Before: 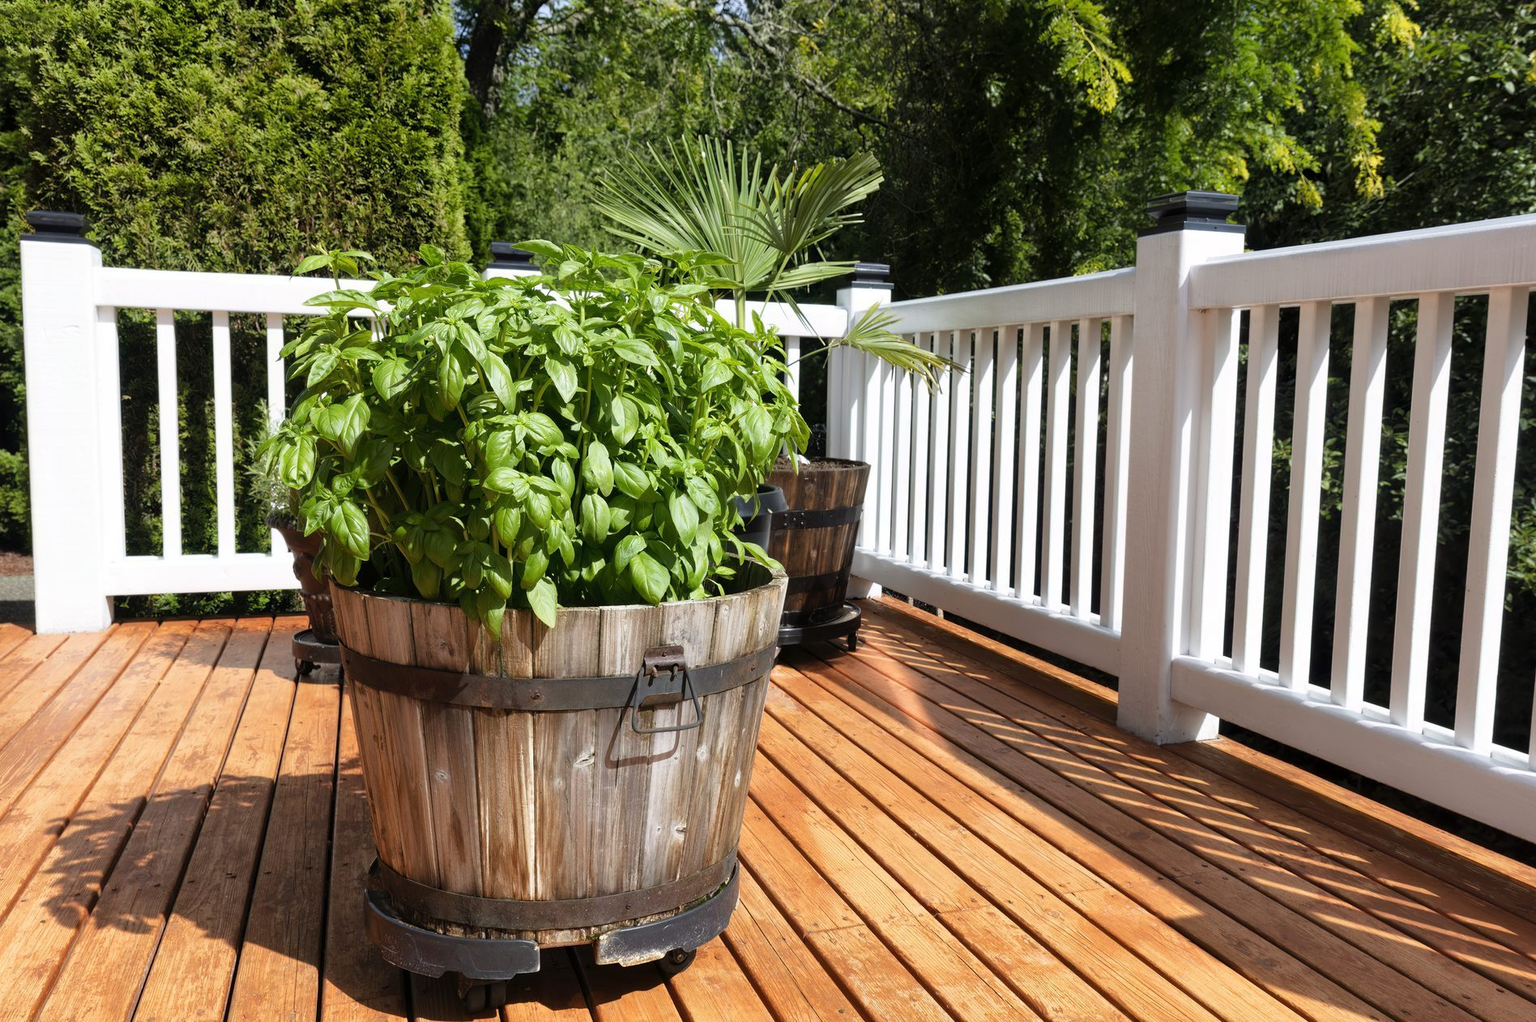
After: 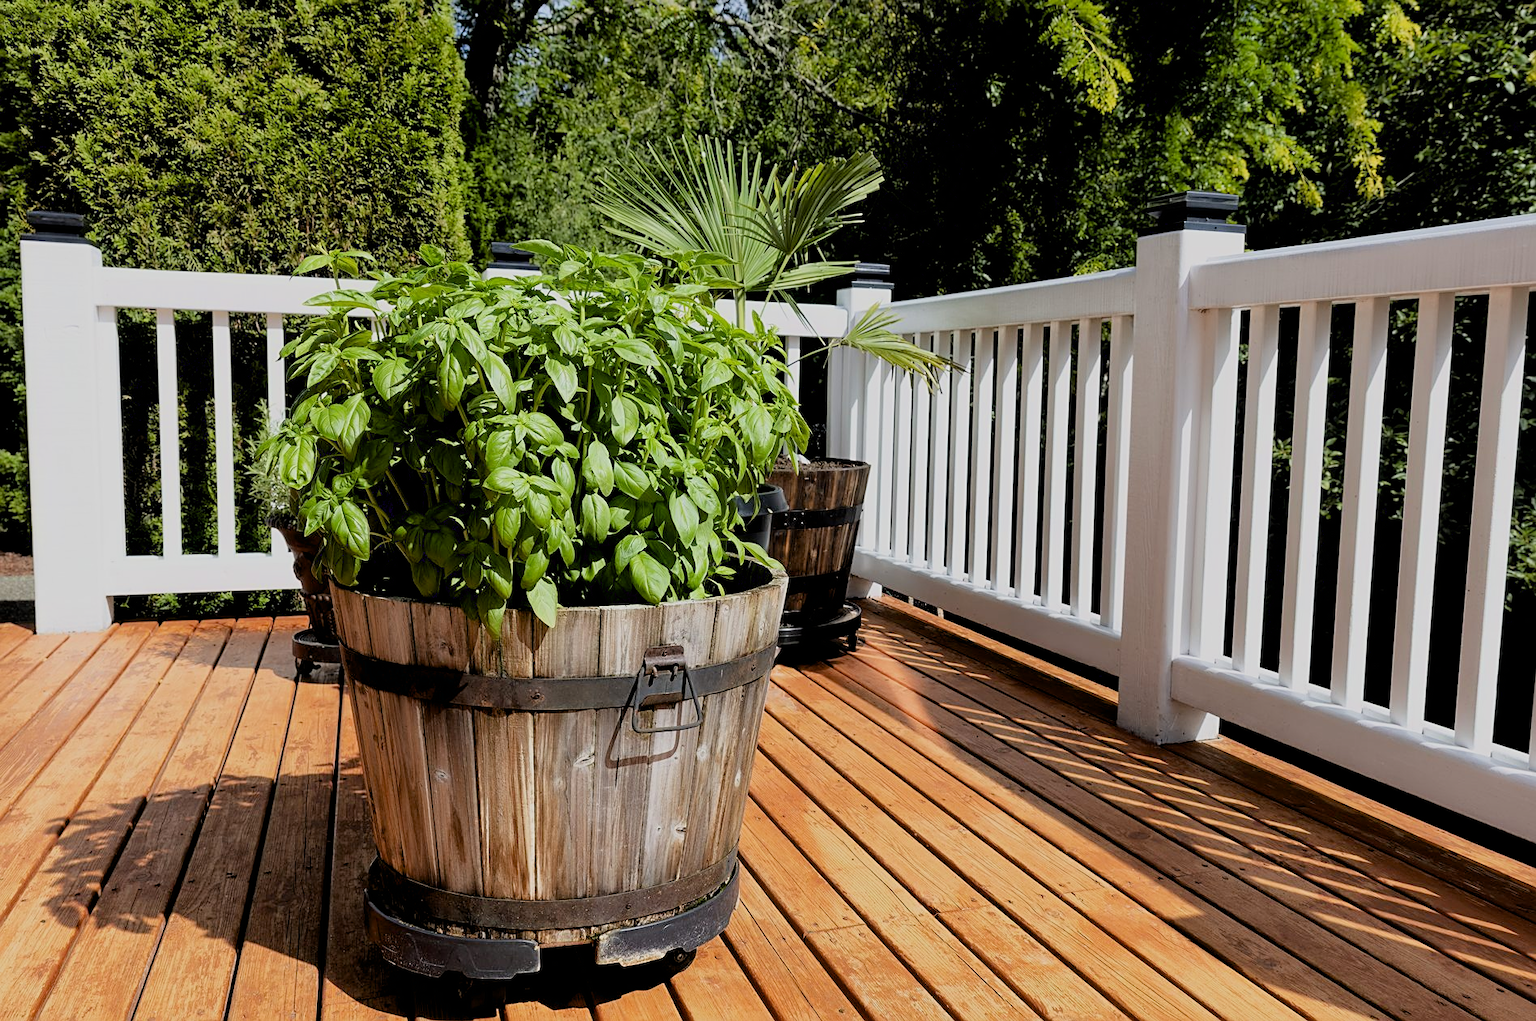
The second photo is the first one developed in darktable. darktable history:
exposure: black level correction 0.01, exposure 0.009 EV, compensate highlight preservation false
filmic rgb: black relative exposure -7.65 EV, white relative exposure 4.56 EV, hardness 3.61, color science v6 (2022), iterations of high-quality reconstruction 0
sharpen: on, module defaults
